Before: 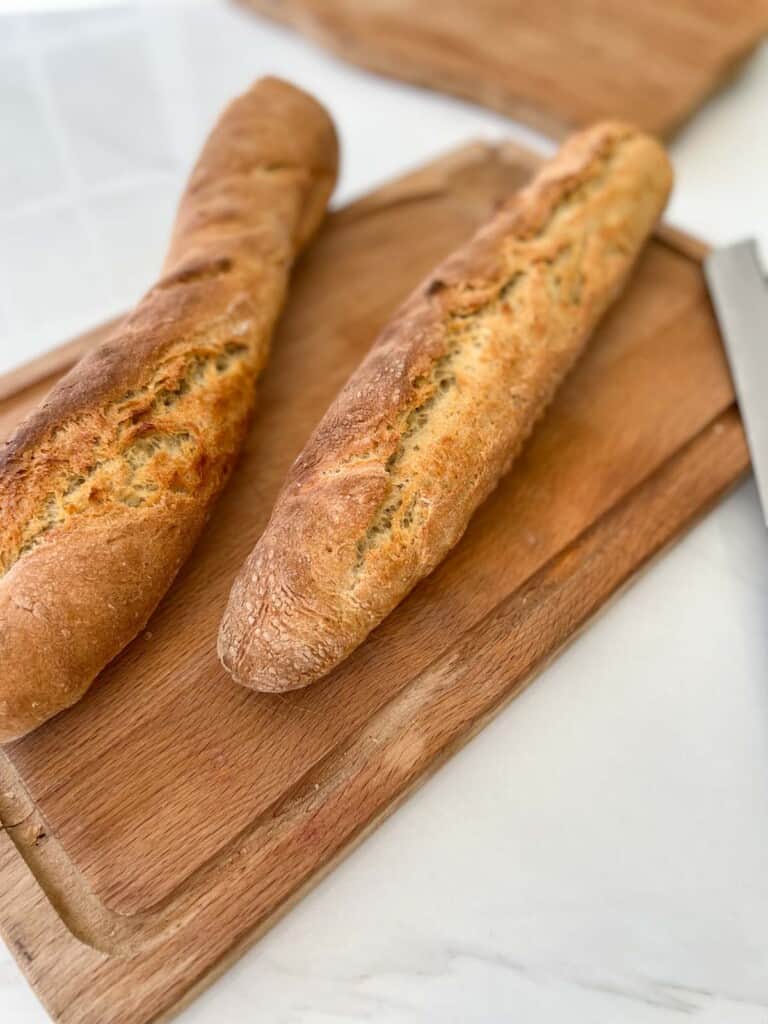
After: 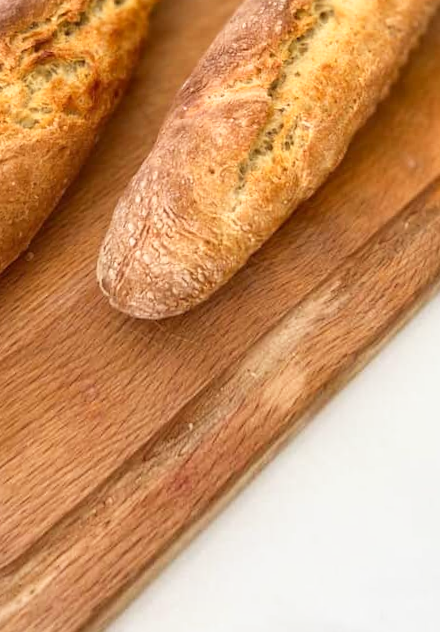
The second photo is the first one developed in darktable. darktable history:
rotate and perspective: rotation 0.72°, lens shift (vertical) -0.352, lens shift (horizontal) -0.051, crop left 0.152, crop right 0.859, crop top 0.019, crop bottom 0.964
crop: left 6.488%, top 27.668%, right 24.183%, bottom 8.656%
base curve: curves: ch0 [(0, 0) (0.688, 0.865) (1, 1)], preserve colors none
